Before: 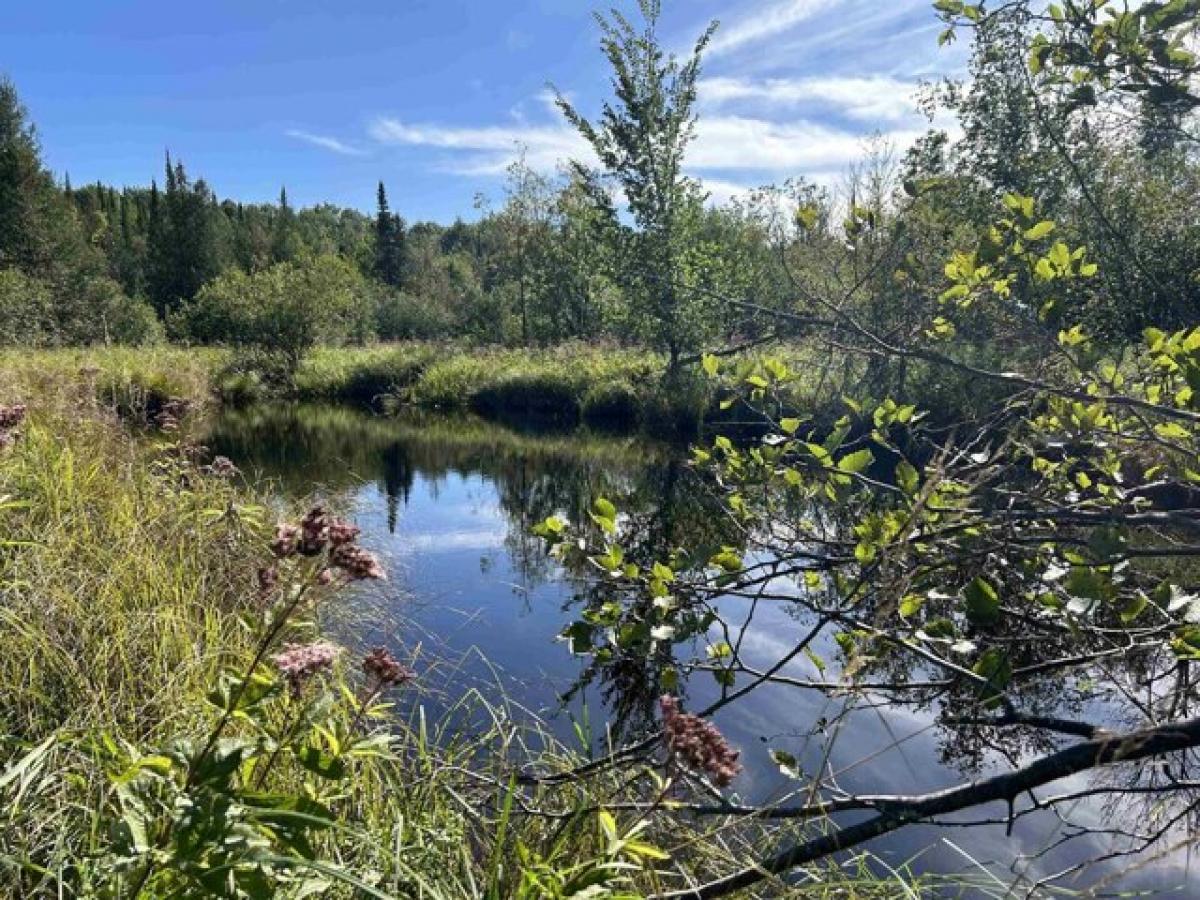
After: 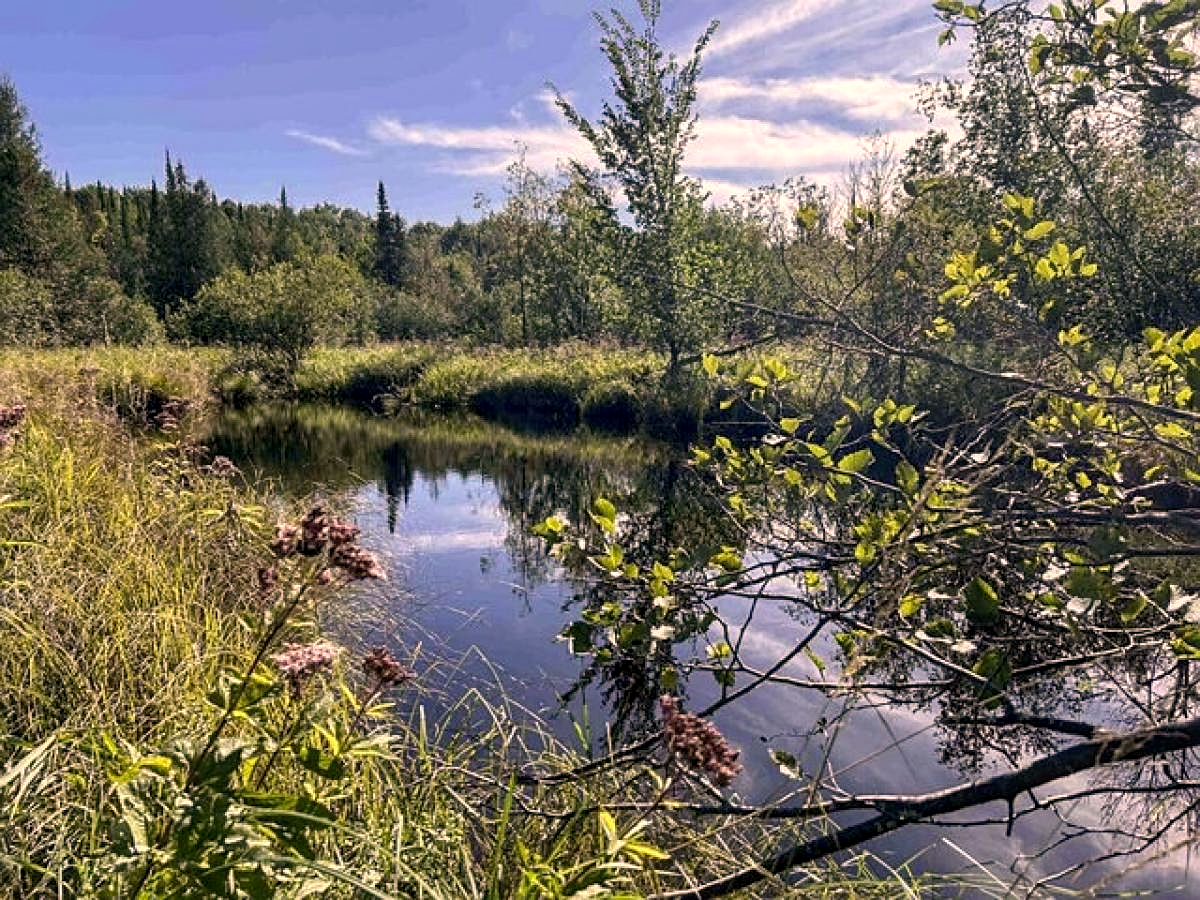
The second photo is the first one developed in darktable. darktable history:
local contrast: on, module defaults
color correction: highlights a* 12.01, highlights b* 11.61
sharpen: on, module defaults
